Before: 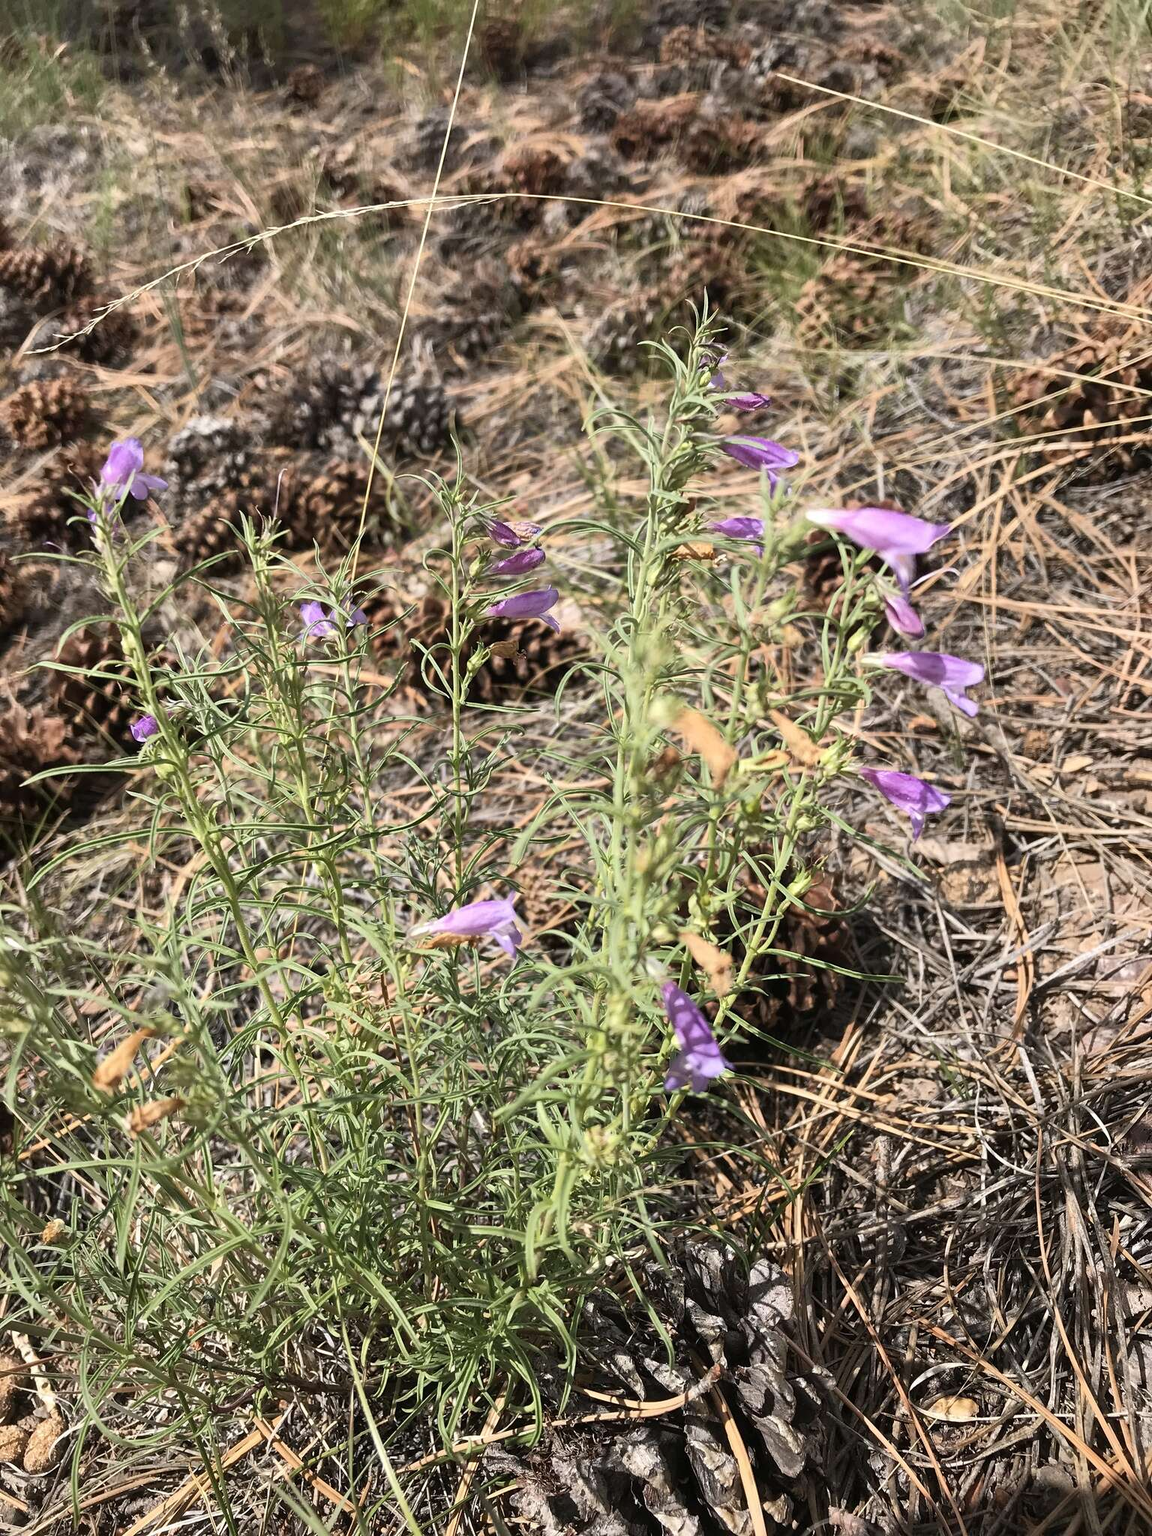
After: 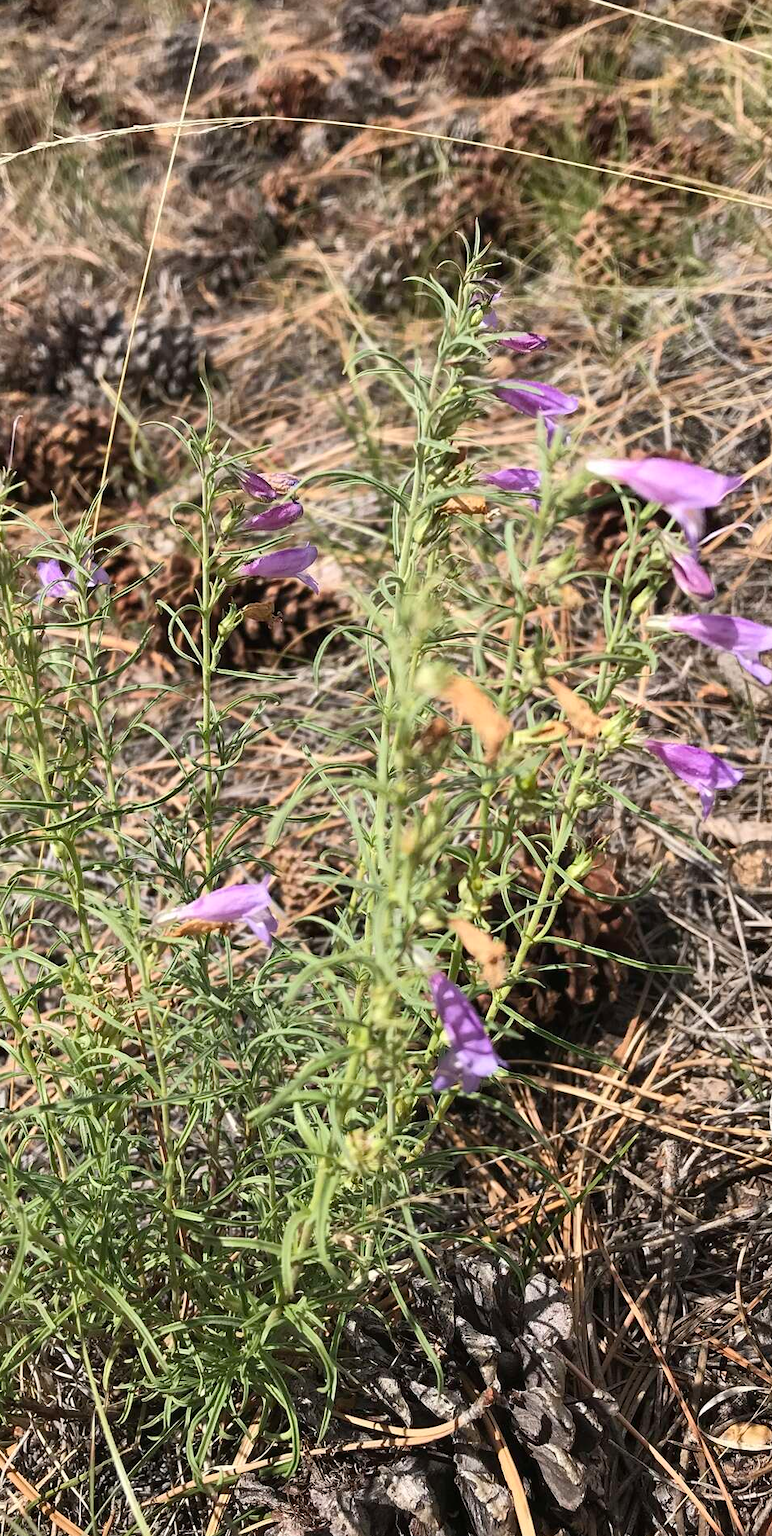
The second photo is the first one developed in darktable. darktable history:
crop and rotate: left 23.139%, top 5.623%, right 15.012%, bottom 2.277%
